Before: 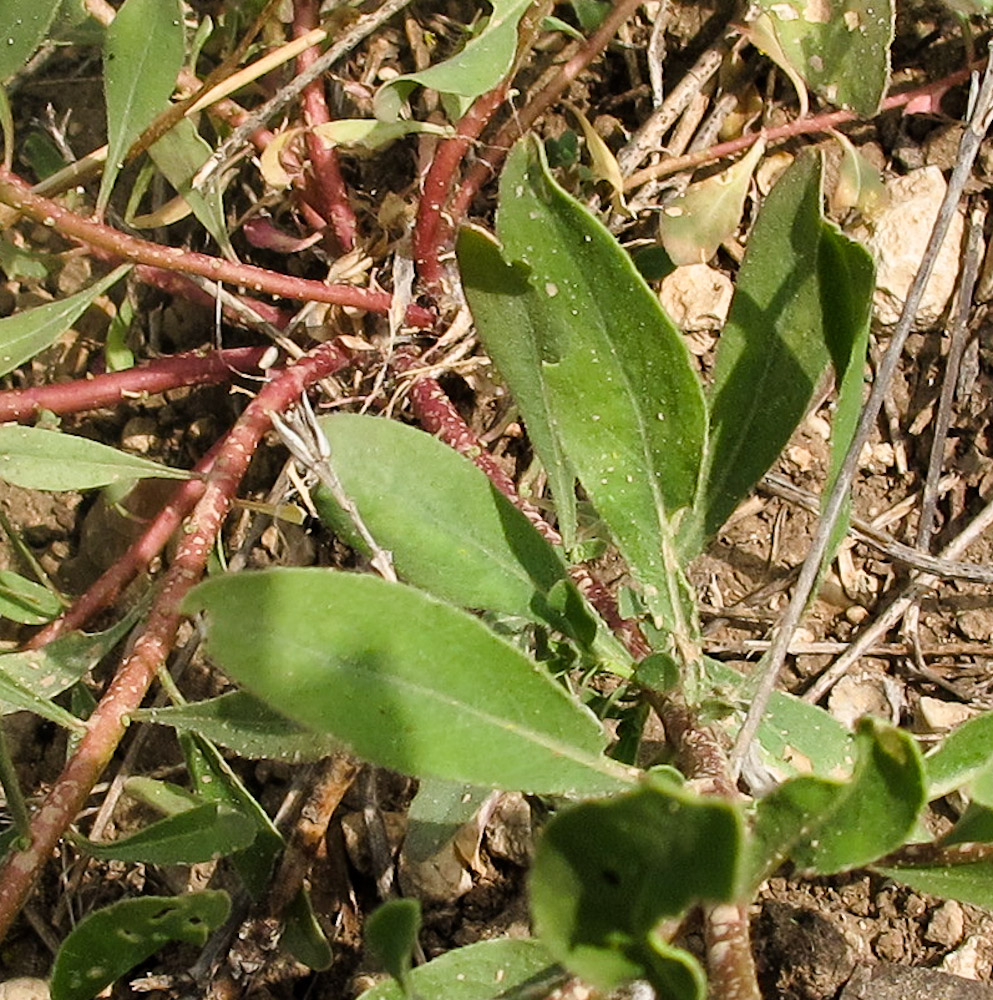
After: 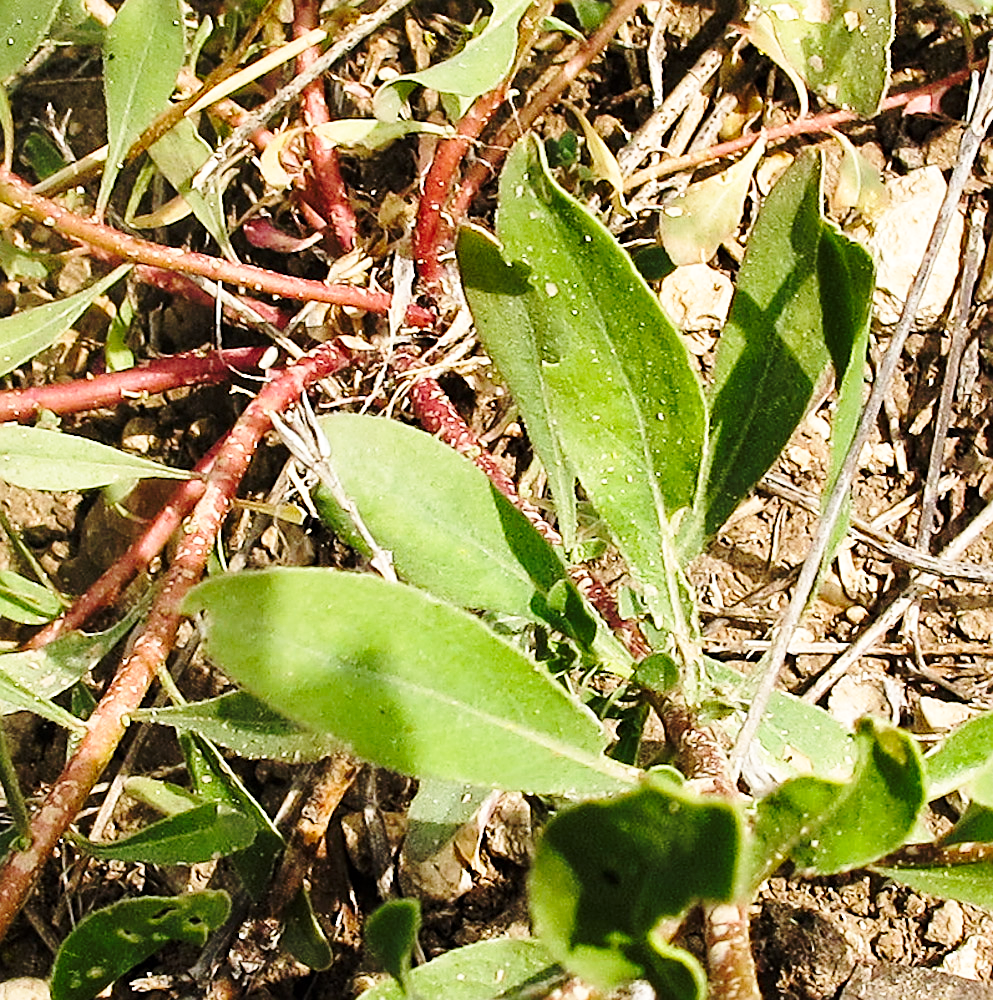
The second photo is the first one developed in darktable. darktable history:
base curve: curves: ch0 [(0, 0) (0.036, 0.037) (0.121, 0.228) (0.46, 0.76) (0.859, 0.983) (1, 1)], preserve colors none
sharpen: on, module defaults
